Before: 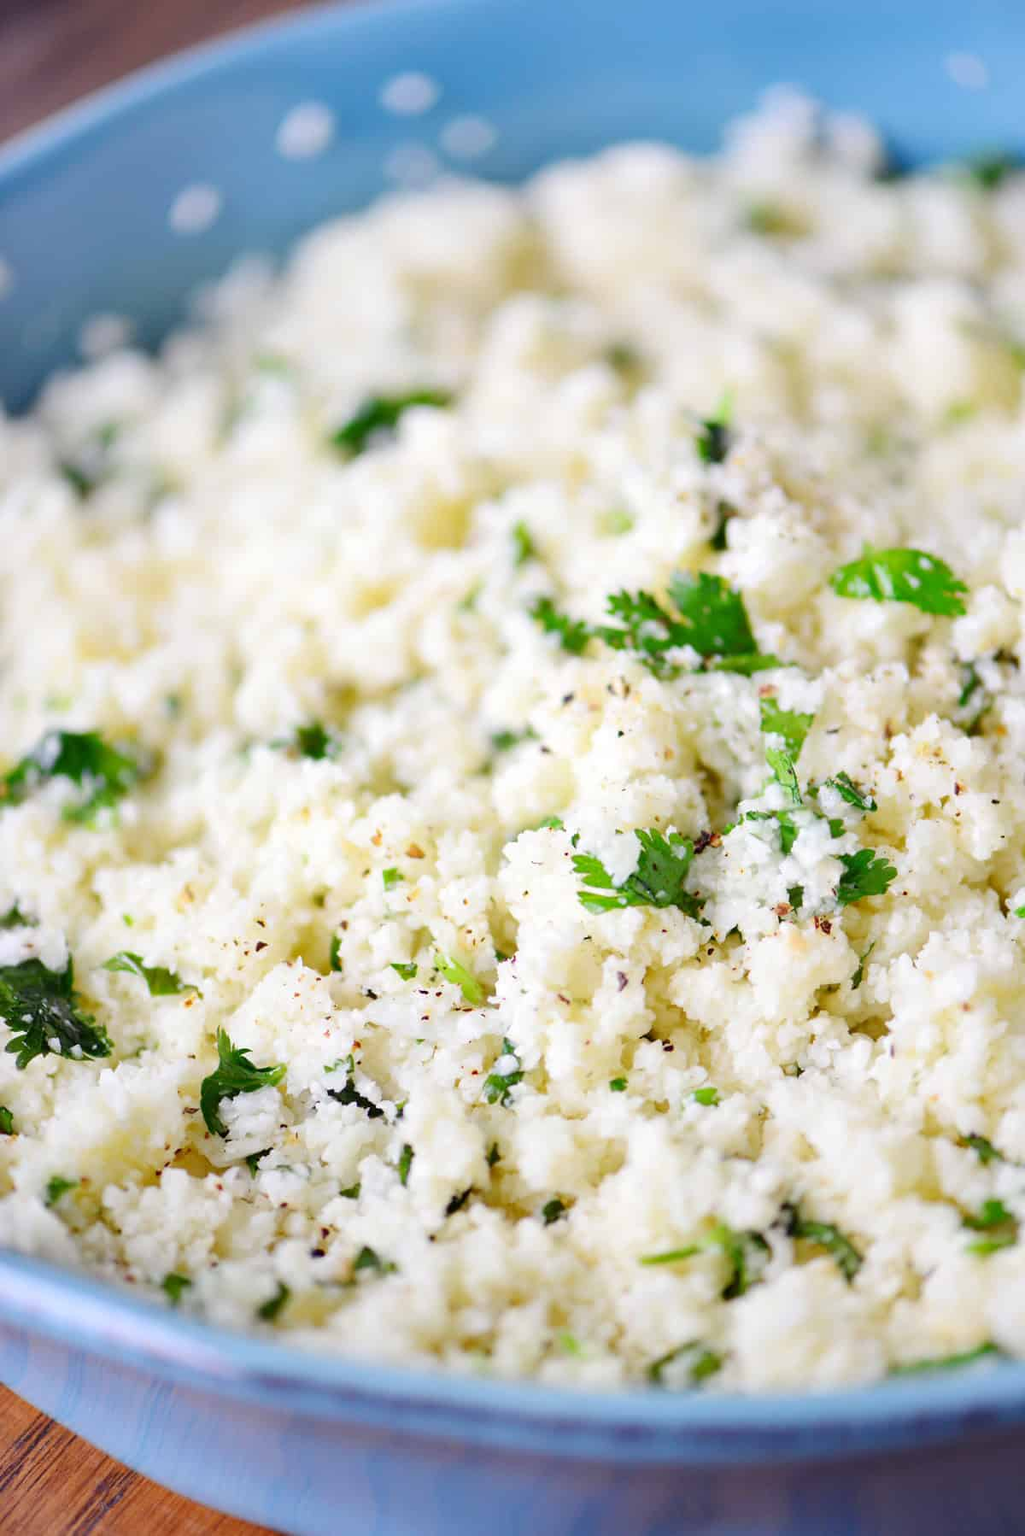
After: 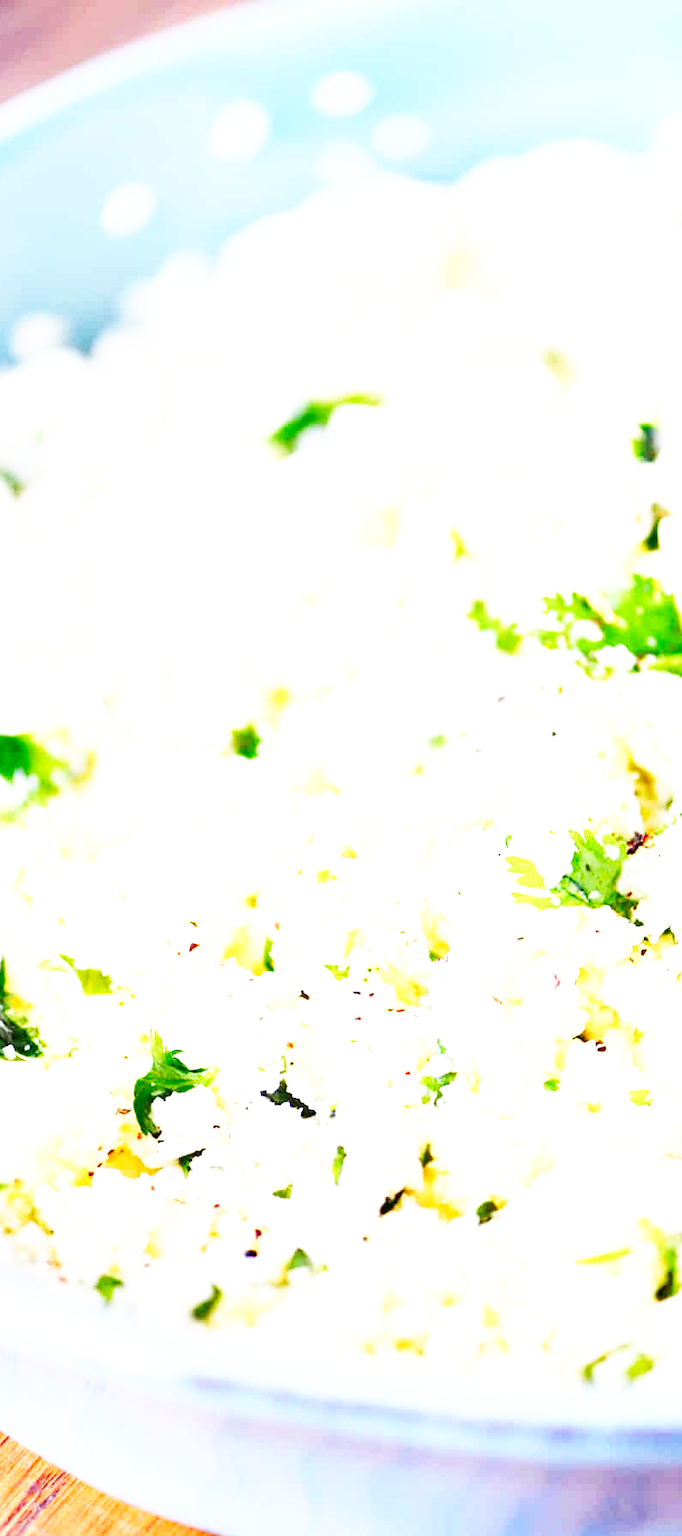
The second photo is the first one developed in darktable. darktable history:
exposure: black level correction 0, exposure 1.1 EV, compensate highlight preservation false
base curve: curves: ch0 [(0, 0) (0.007, 0.004) (0.027, 0.03) (0.046, 0.07) (0.207, 0.54) (0.442, 0.872) (0.673, 0.972) (1, 1)], preserve colors none
crop and rotate: left 6.617%, right 26.717%
